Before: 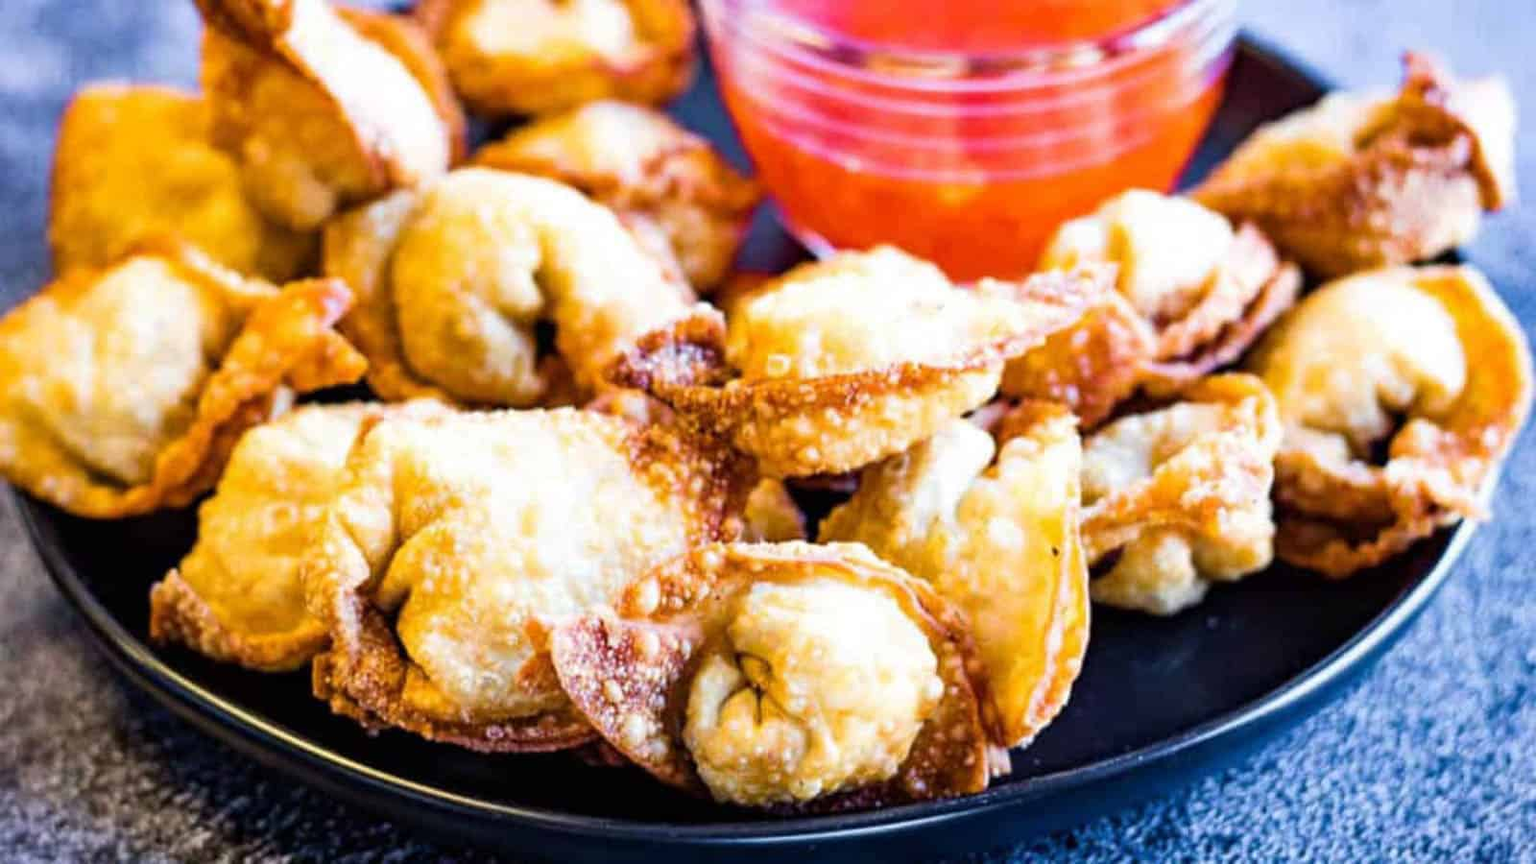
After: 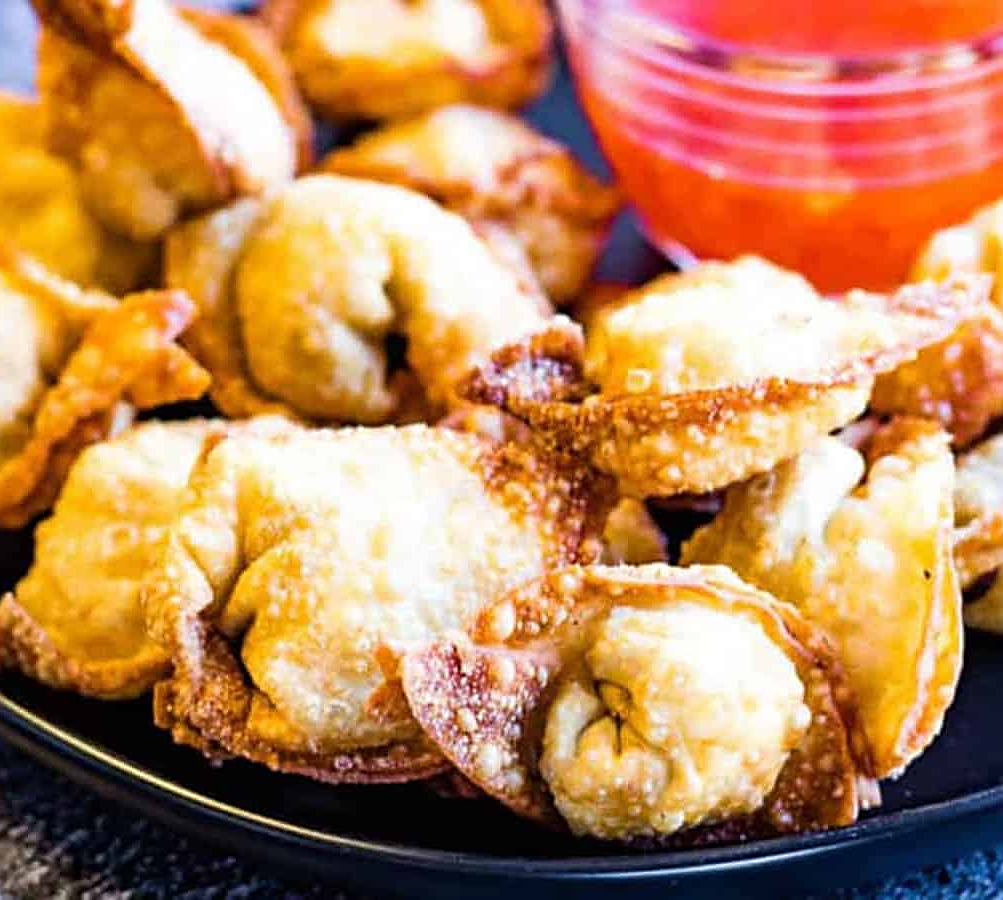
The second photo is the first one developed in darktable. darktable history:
sharpen: on, module defaults
crop: left 10.774%, right 26.487%
